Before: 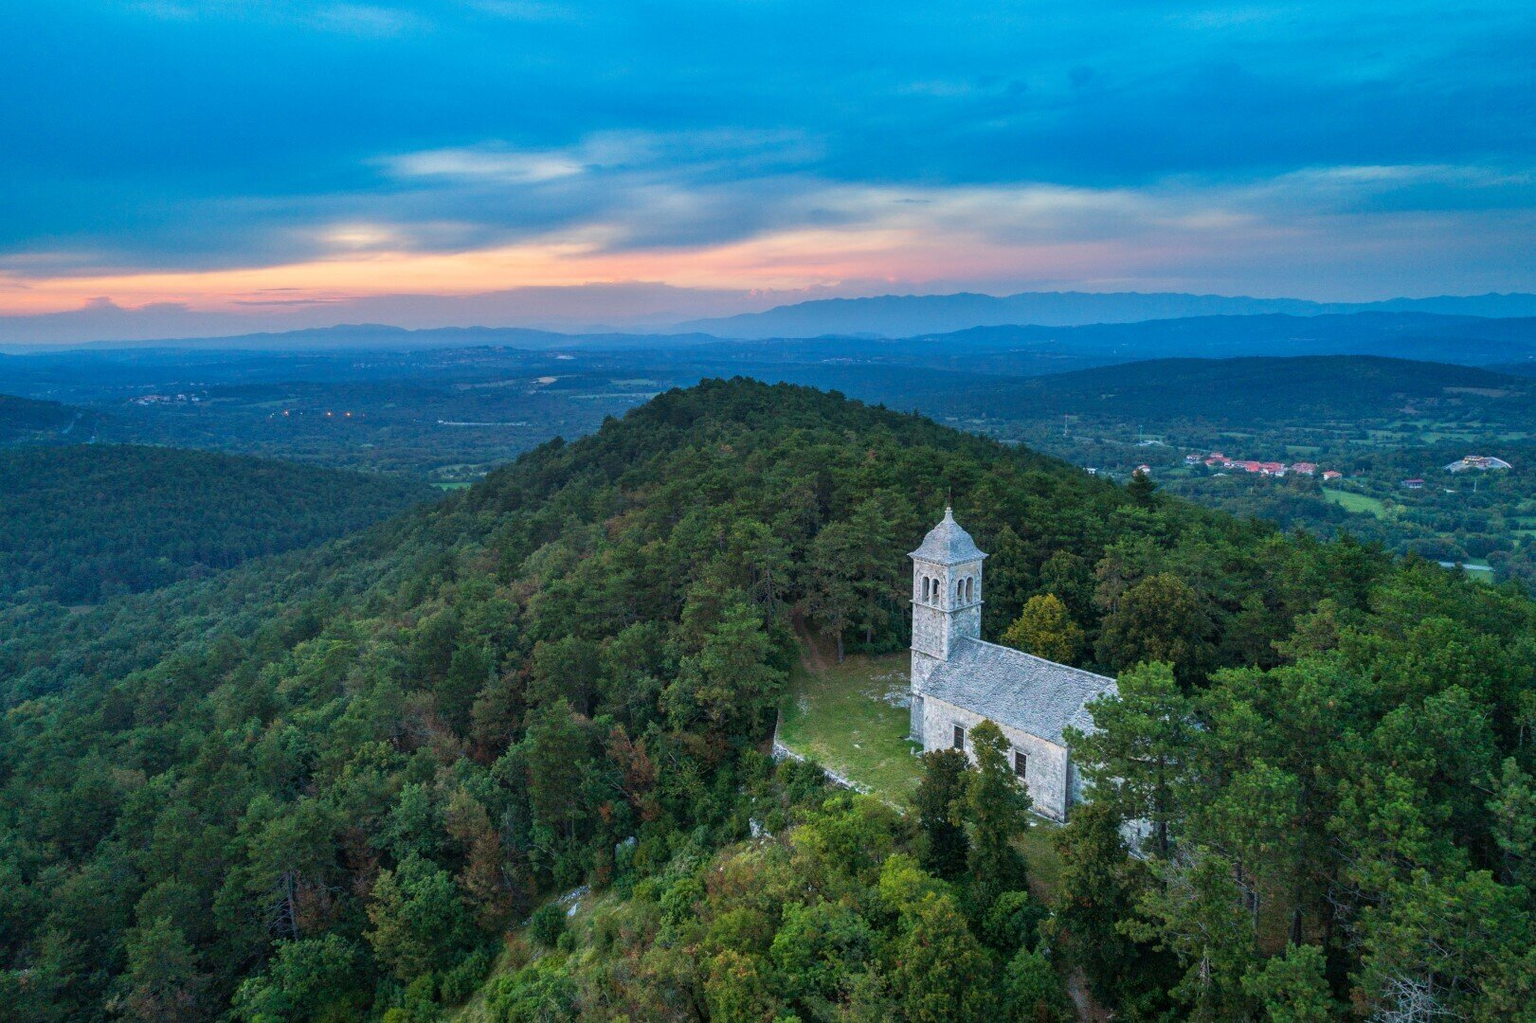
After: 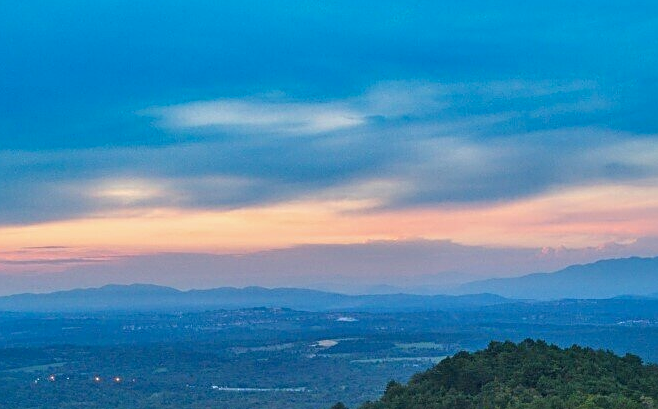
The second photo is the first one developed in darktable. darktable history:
shadows and highlights: shadows 43.71, white point adjustment -1.46, soften with gaussian
crop: left 15.452%, top 5.459%, right 43.956%, bottom 56.62%
sharpen: on, module defaults
